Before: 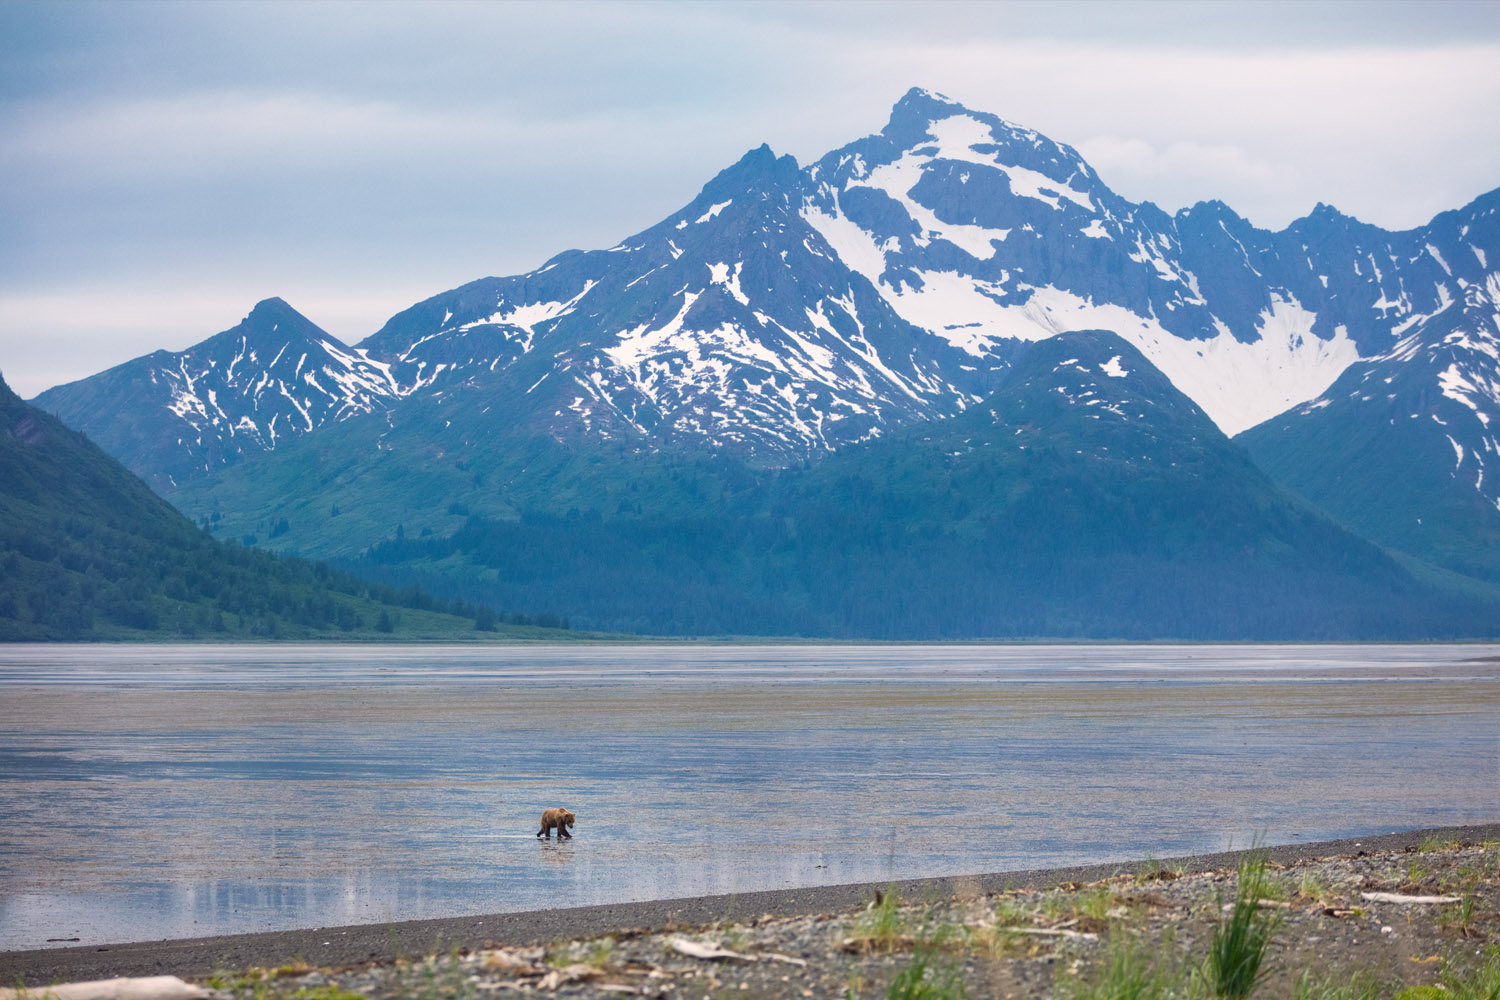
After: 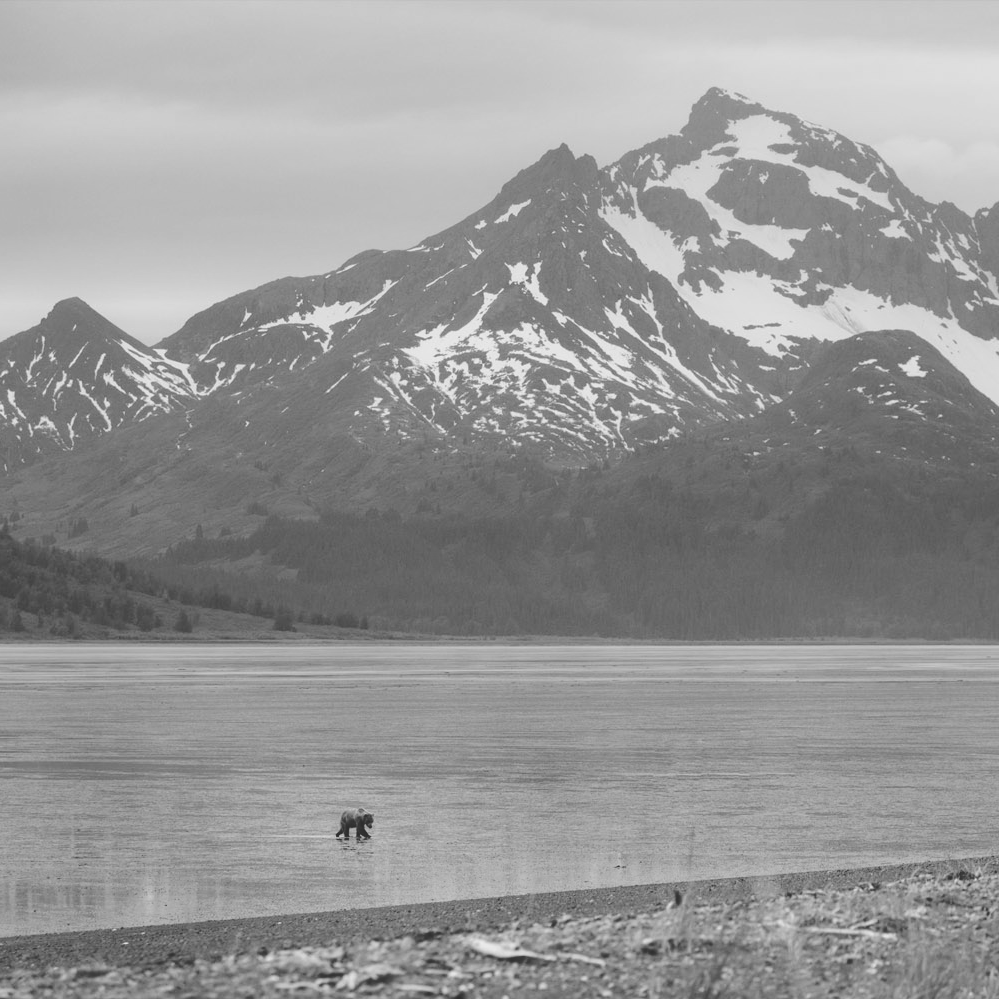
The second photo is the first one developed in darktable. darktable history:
crop and rotate: left 13.409%, right 19.924%
velvia: on, module defaults
monochrome: a 30.25, b 92.03
base curve: curves: ch0 [(0, 0.024) (0.055, 0.065) (0.121, 0.166) (0.236, 0.319) (0.693, 0.726) (1, 1)], preserve colors none
